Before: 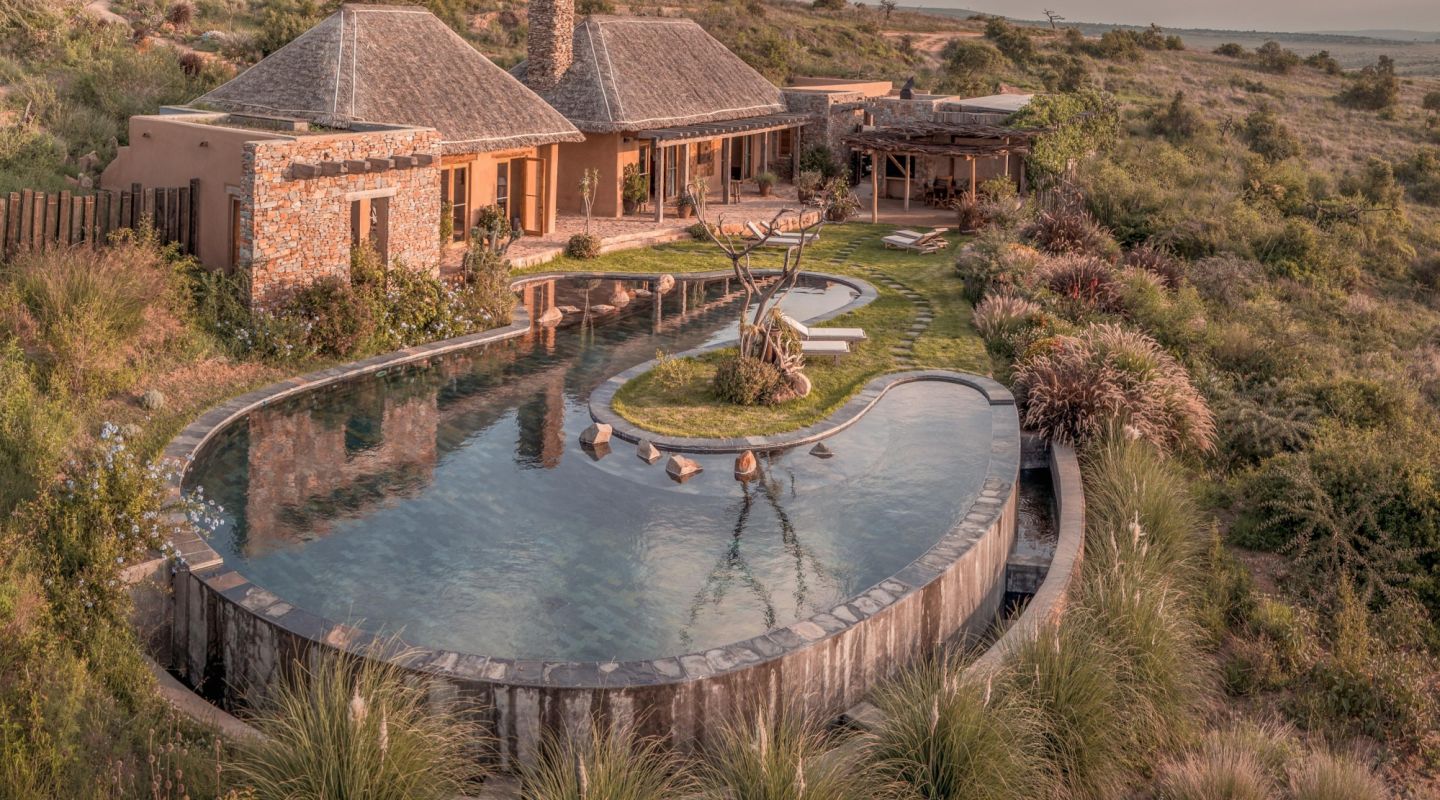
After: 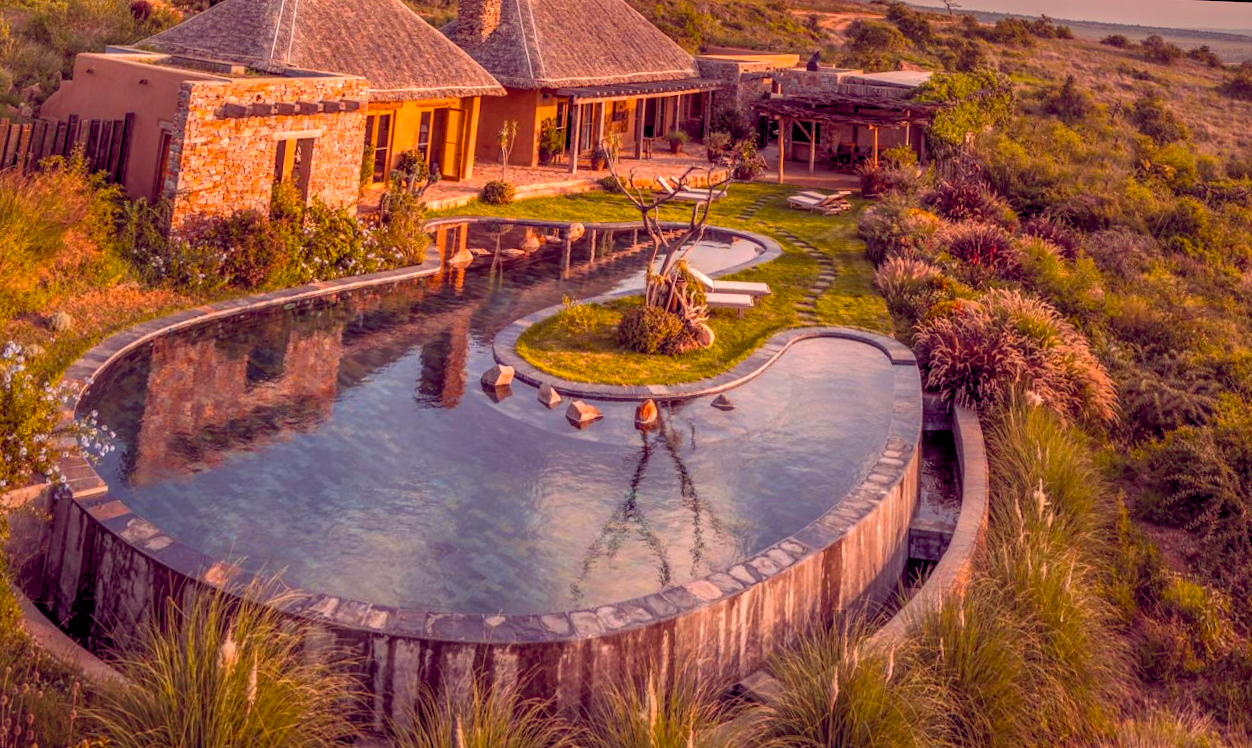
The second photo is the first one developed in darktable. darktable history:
rotate and perspective: rotation 0.215°, lens shift (vertical) -0.139, crop left 0.069, crop right 0.939, crop top 0.002, crop bottom 0.996
crop and rotate: angle -2.38°
color balance: lift [1, 1.001, 0.999, 1.001], gamma [1, 1.004, 1.007, 0.993], gain [1, 0.991, 0.987, 1.013], contrast 10%, output saturation 120%
color balance rgb: shadows lift › chroma 6.43%, shadows lift › hue 305.74°, highlights gain › chroma 2.43%, highlights gain › hue 35.74°, global offset › chroma 0.28%, global offset › hue 320.29°, linear chroma grading › global chroma 5.5%, perceptual saturation grading › global saturation 30%, contrast 5.15%
